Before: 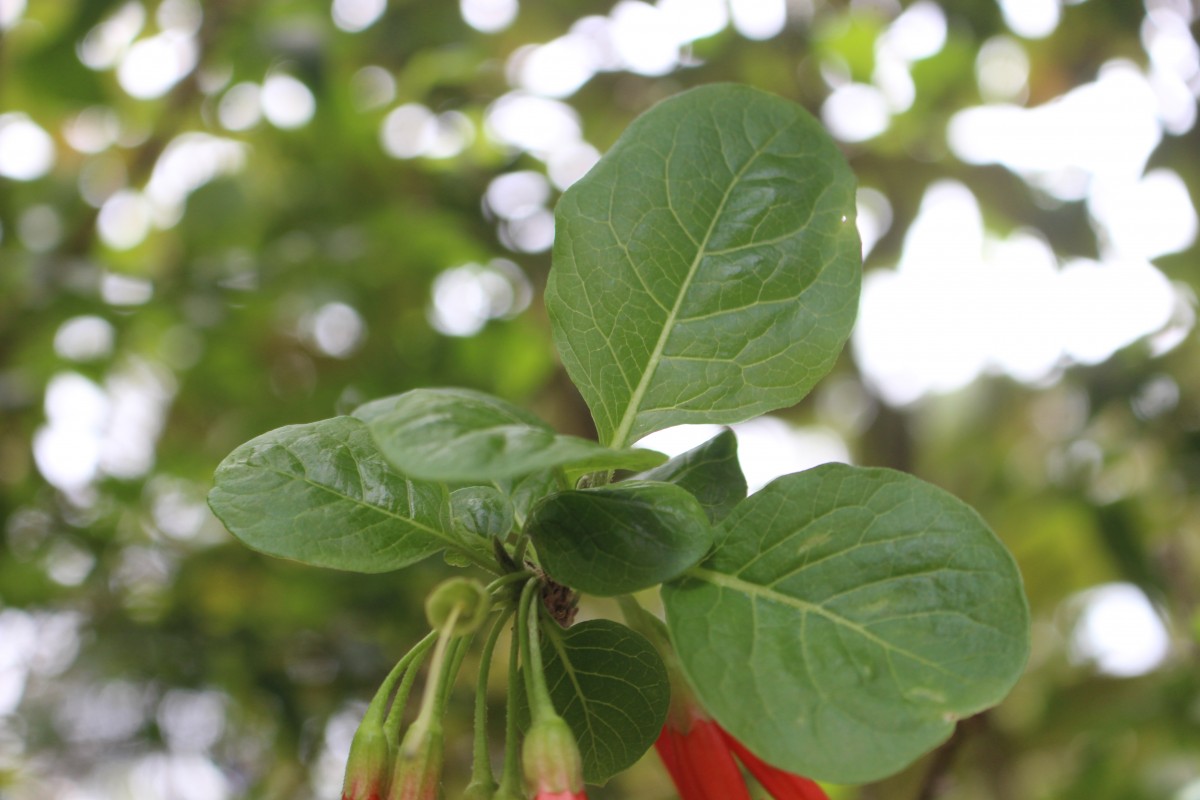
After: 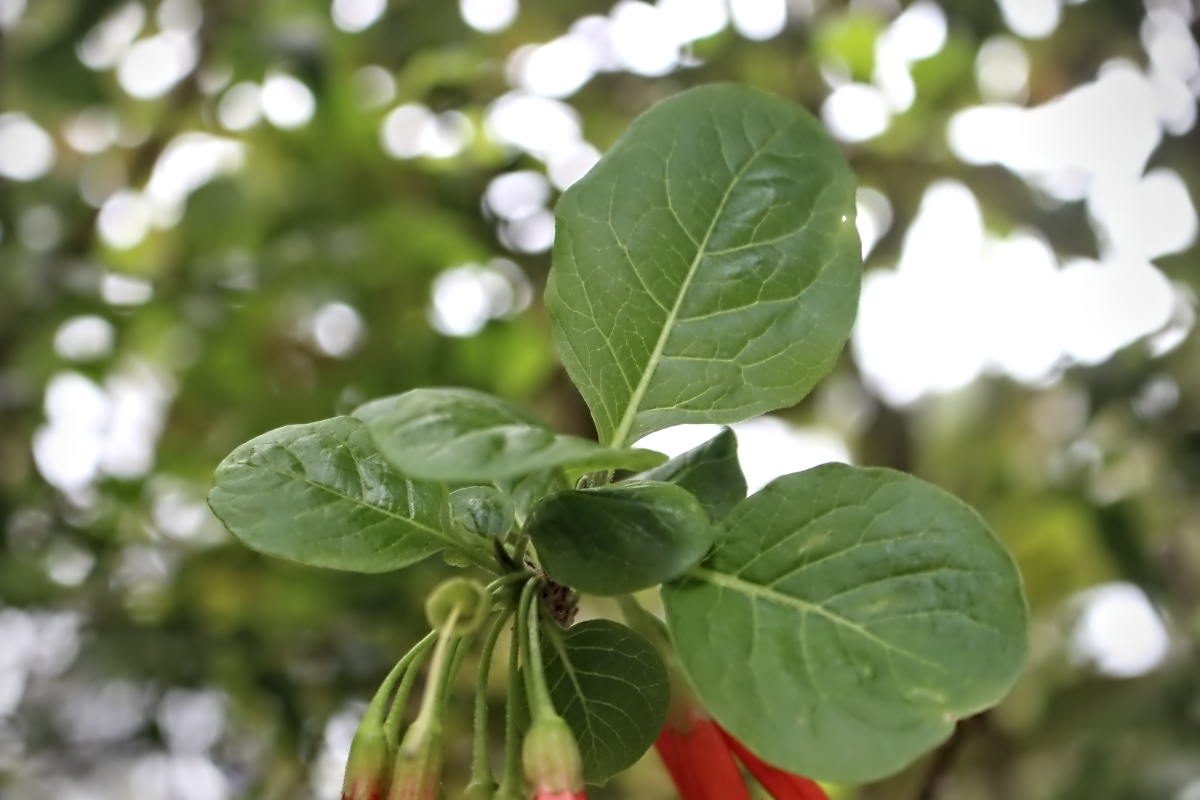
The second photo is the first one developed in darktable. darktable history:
vignetting: width/height ratio 1.094
contrast equalizer: octaves 7, y [[0.5, 0.542, 0.583, 0.625, 0.667, 0.708], [0.5 ×6], [0.5 ×6], [0, 0.033, 0.067, 0.1, 0.133, 0.167], [0, 0.05, 0.1, 0.15, 0.2, 0.25]]
